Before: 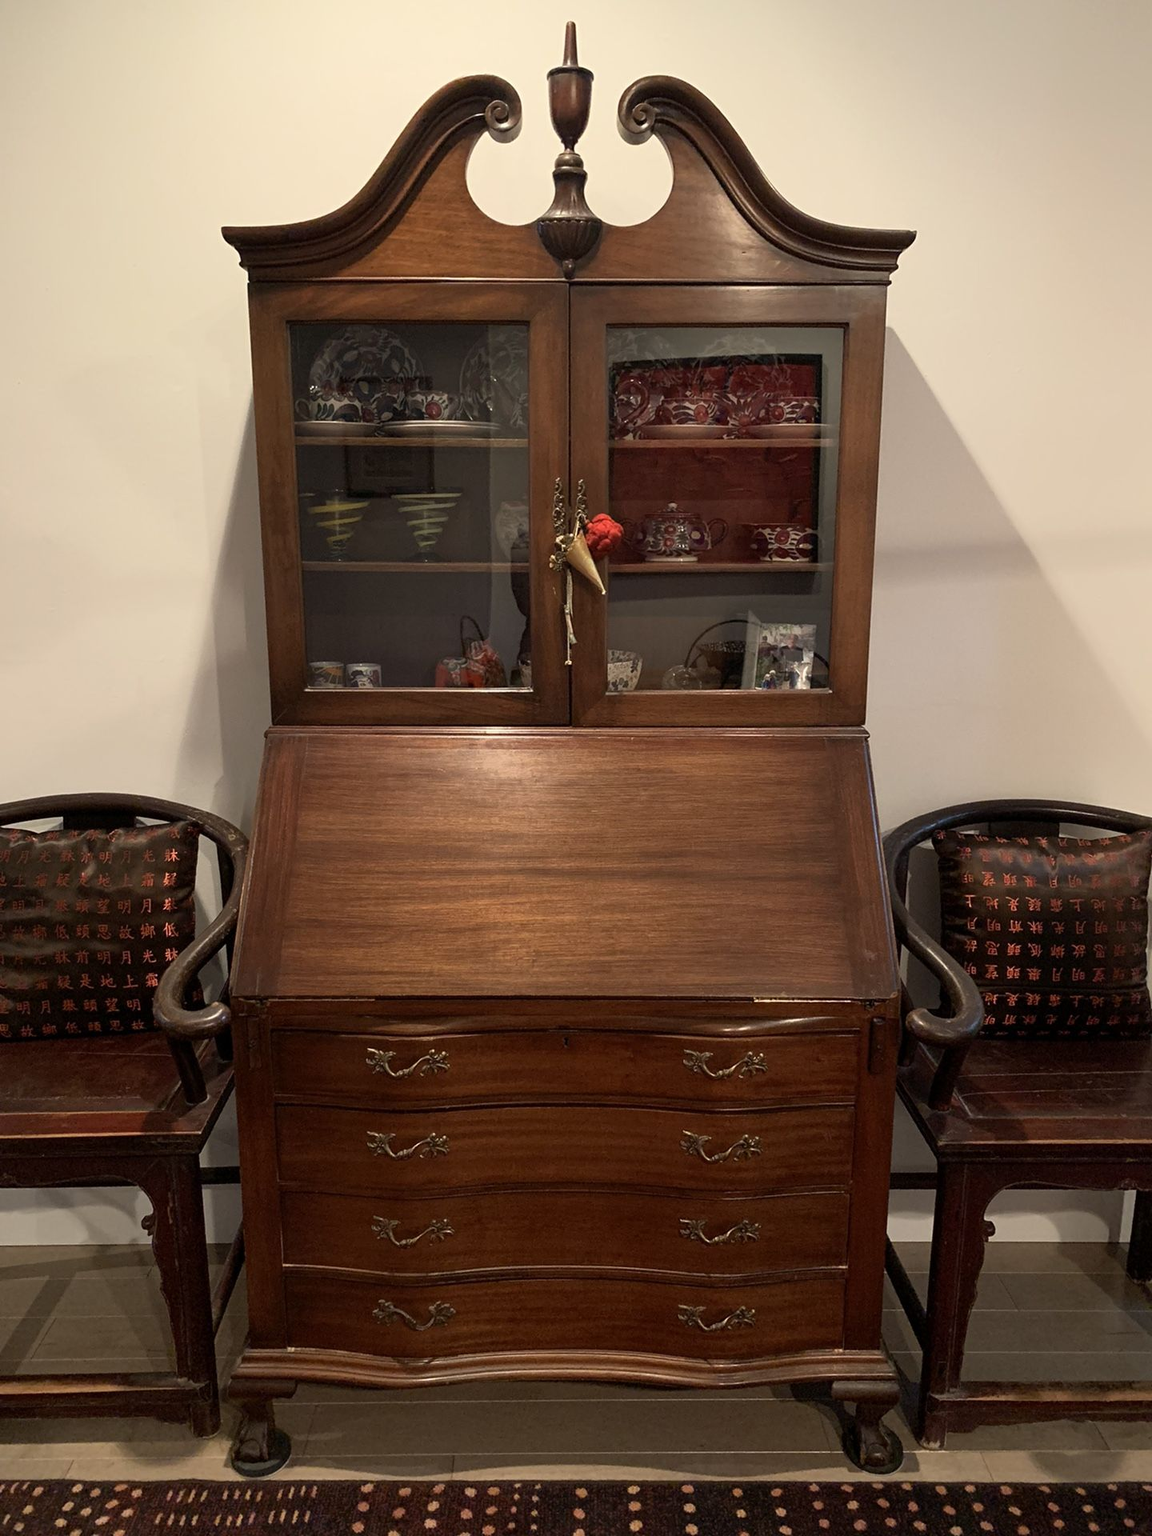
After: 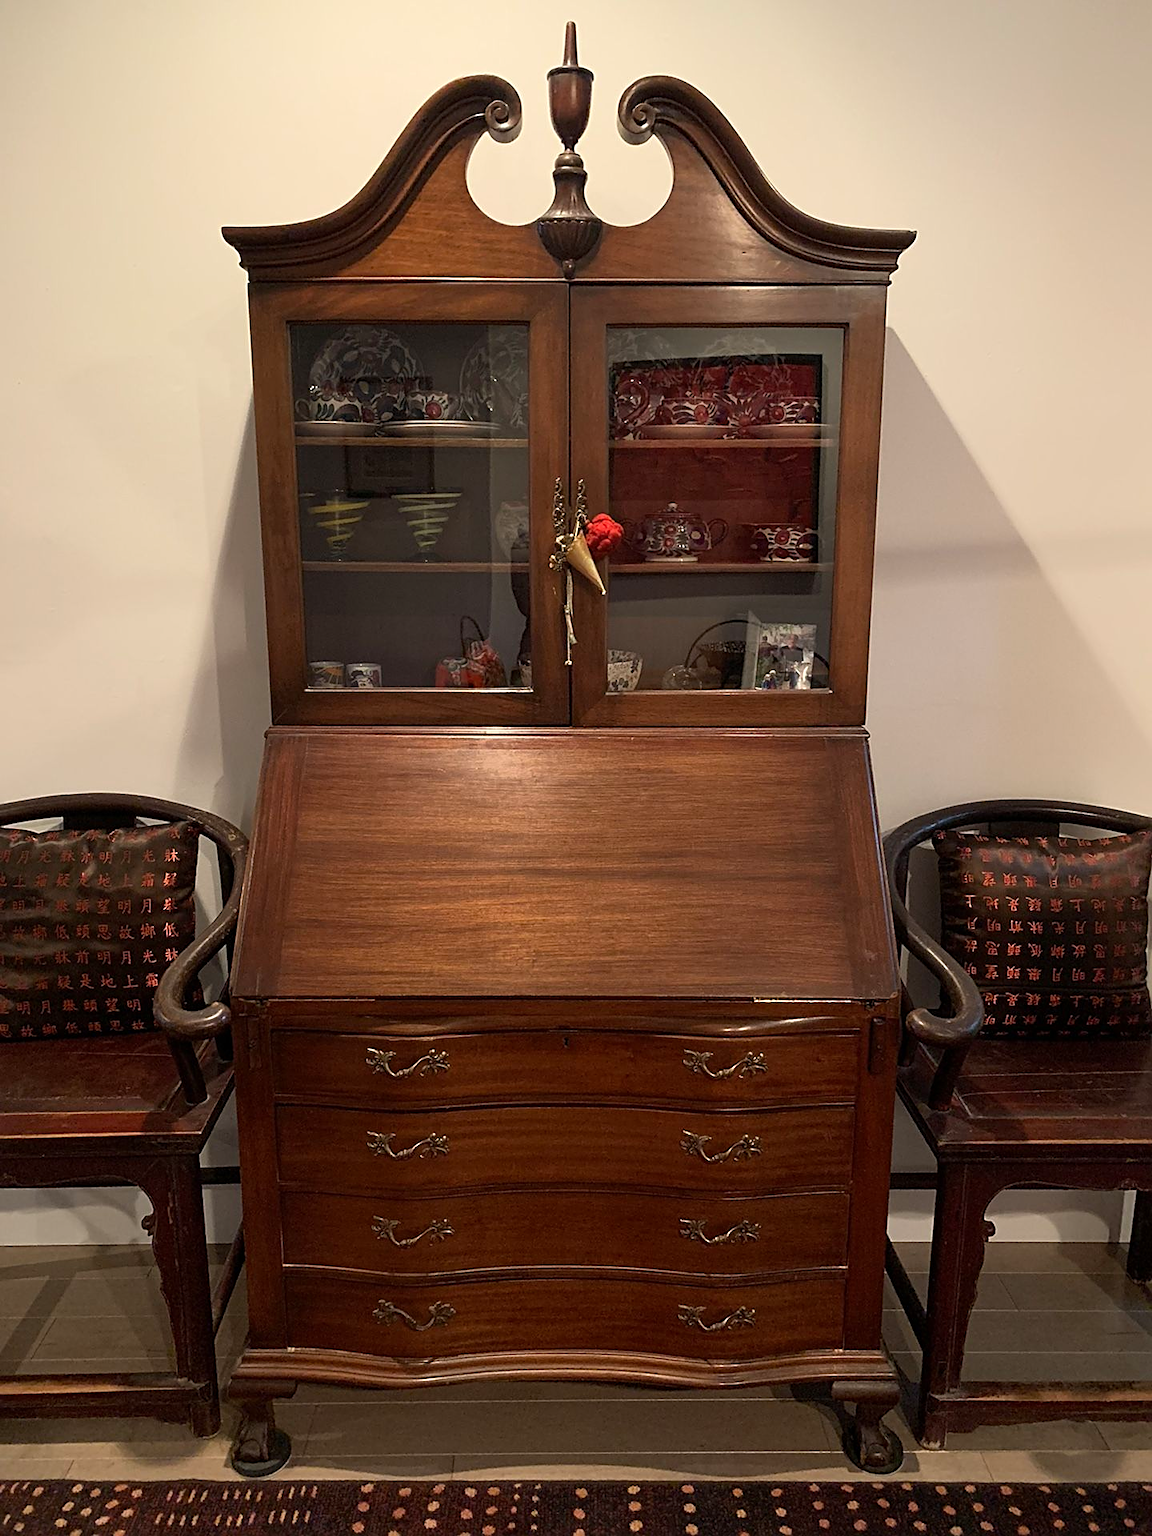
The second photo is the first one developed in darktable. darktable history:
sharpen: amount 0.492
